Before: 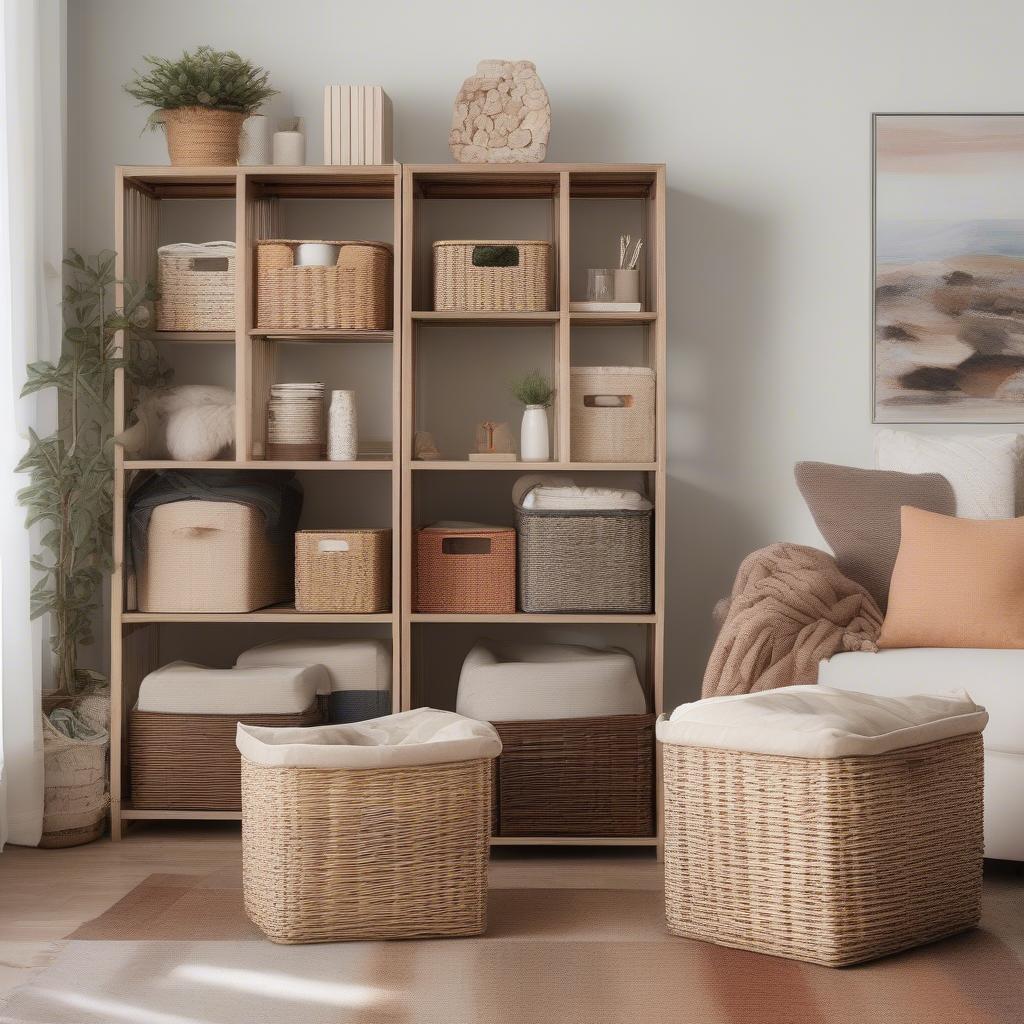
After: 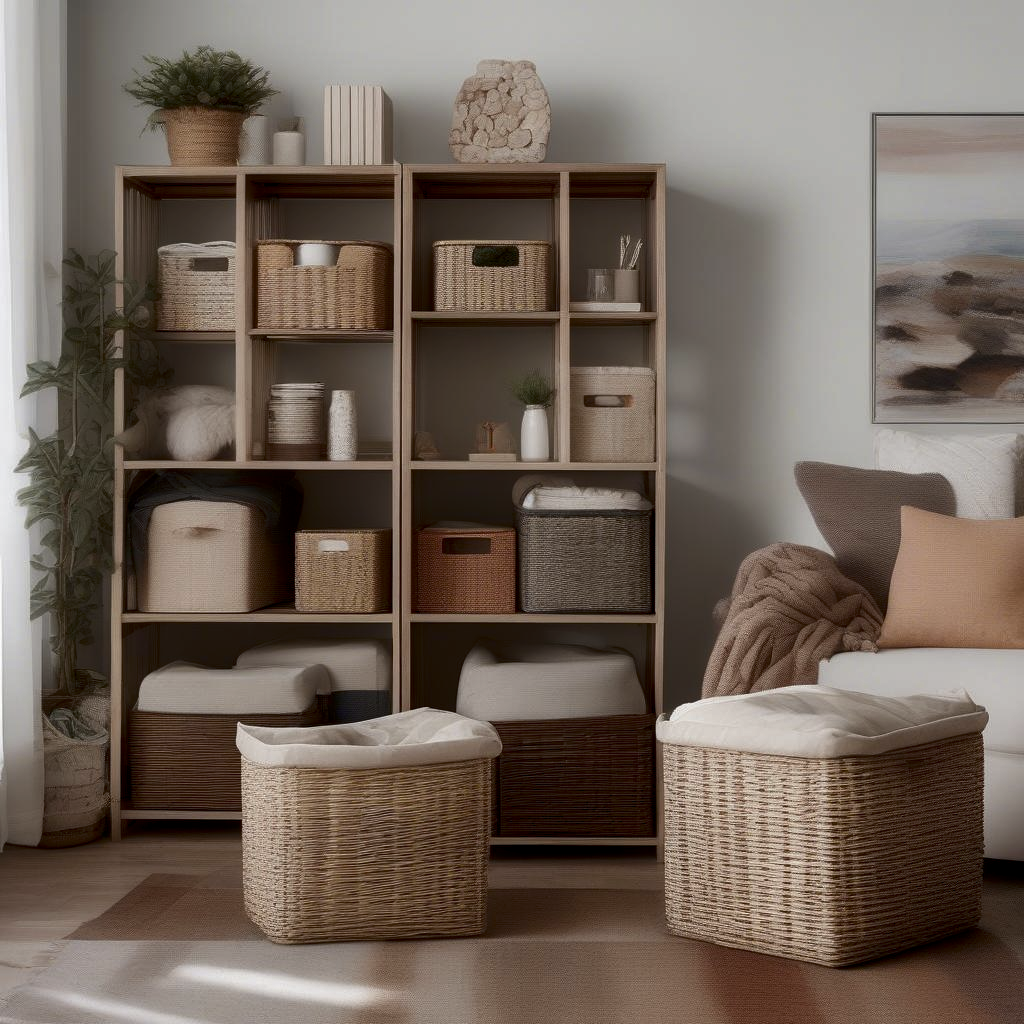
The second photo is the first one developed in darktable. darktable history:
contrast brightness saturation: brightness -0.252, saturation 0.2
color balance rgb: global offset › luminance -0.51%, linear chroma grading › global chroma 14.673%, perceptual saturation grading › global saturation -0.078%
color correction: highlights b* -0.011, saturation 0.56
